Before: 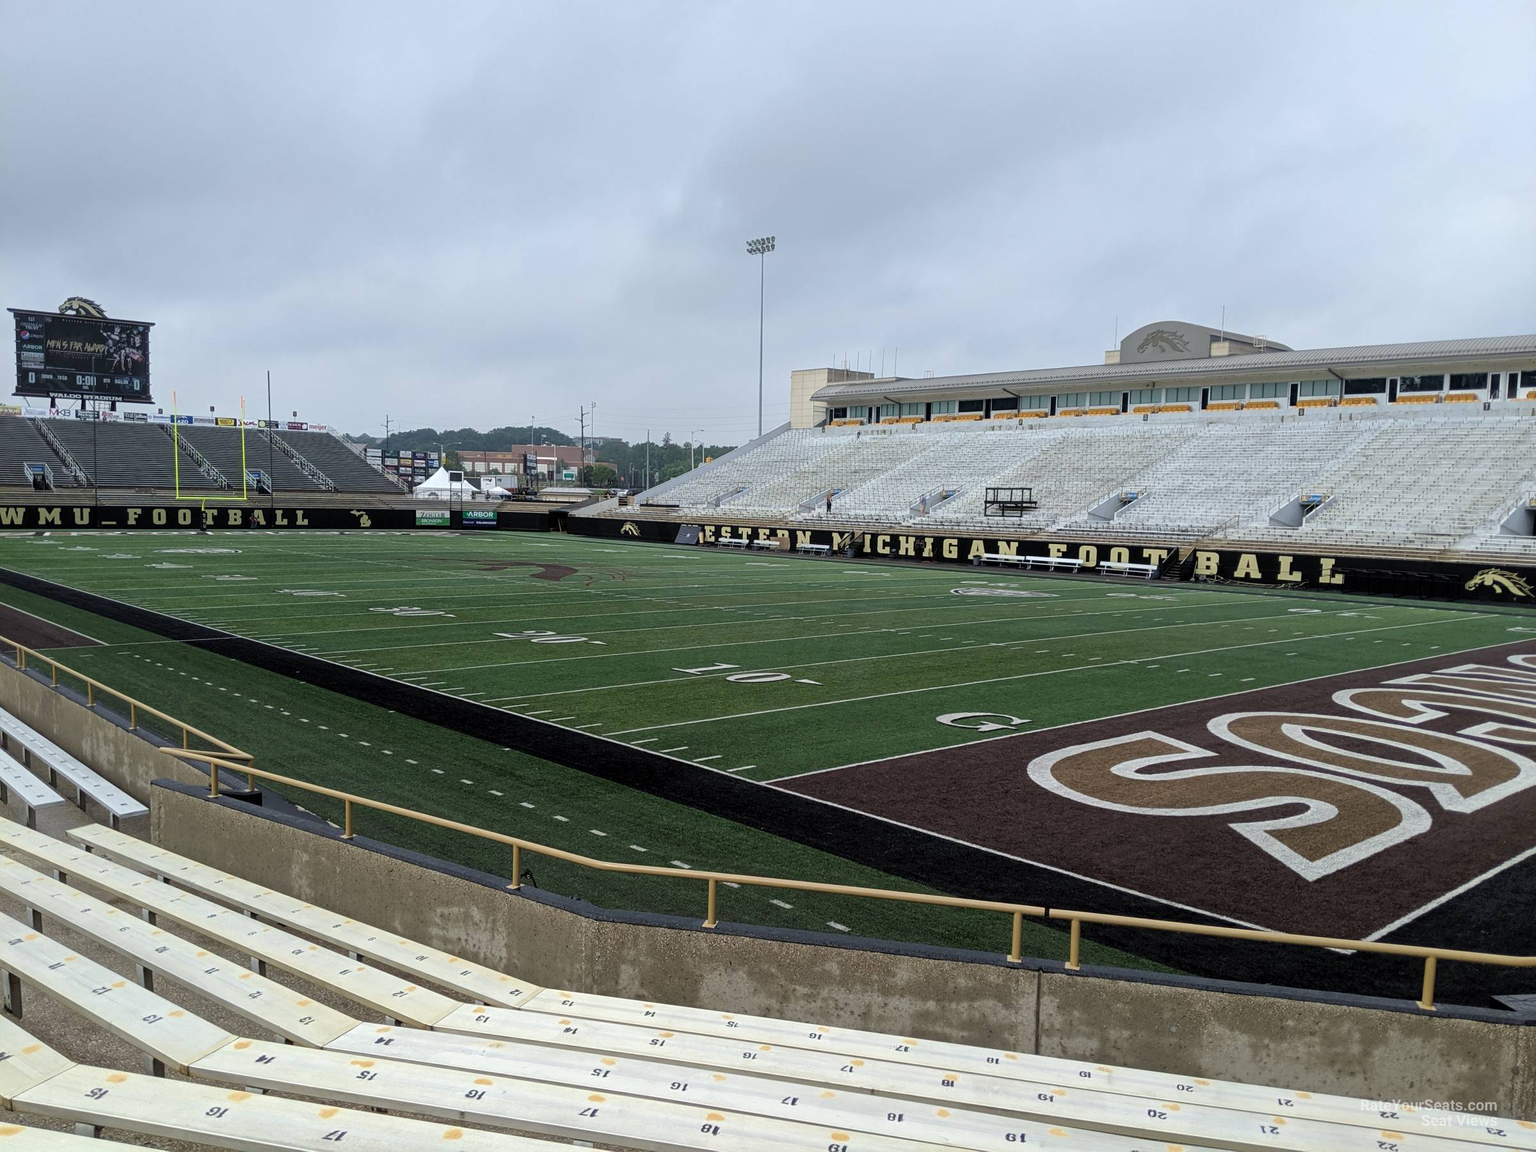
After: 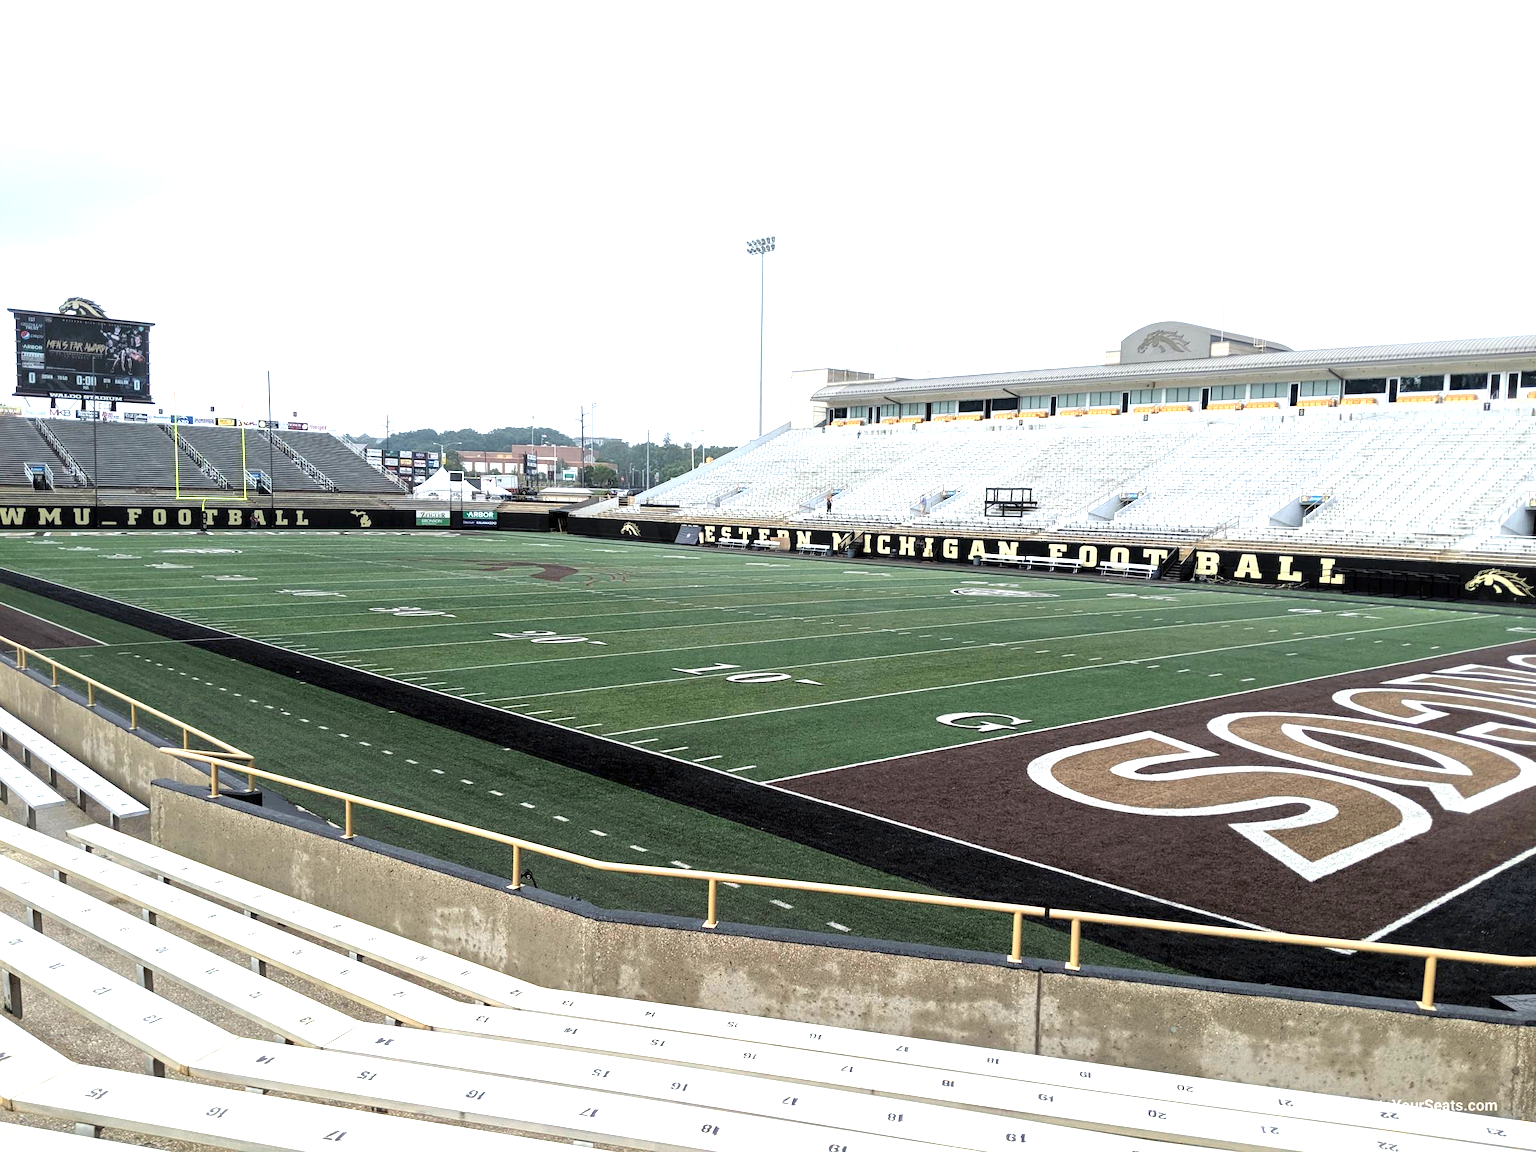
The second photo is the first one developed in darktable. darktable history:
base curve: preserve colors none
color zones: curves: ch0 [(0.018, 0.548) (0.197, 0.654) (0.425, 0.447) (0.605, 0.658) (0.732, 0.579)]; ch1 [(0.105, 0.531) (0.224, 0.531) (0.386, 0.39) (0.618, 0.456) (0.732, 0.456) (0.956, 0.421)]; ch2 [(0.039, 0.583) (0.215, 0.465) (0.399, 0.544) (0.465, 0.548) (0.614, 0.447) (0.724, 0.43) (0.882, 0.623) (0.956, 0.632)]
exposure: exposure 1.147 EV, compensate highlight preservation false
